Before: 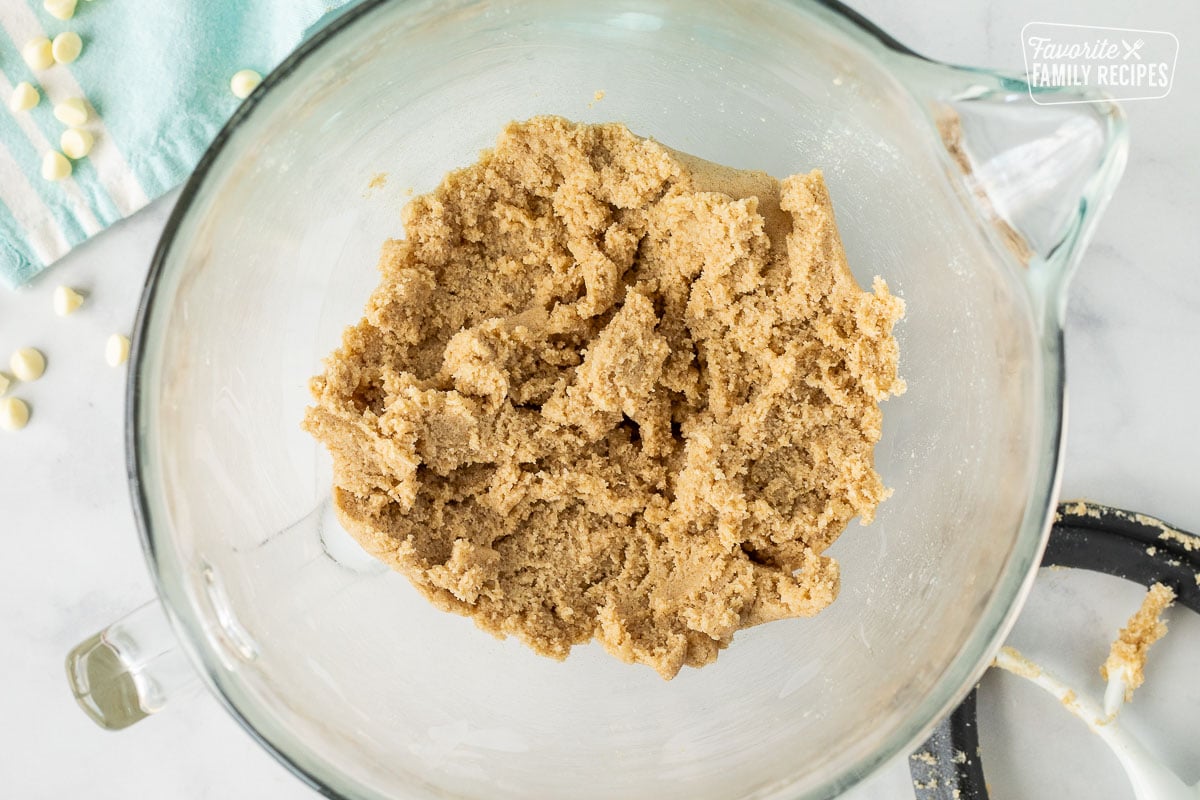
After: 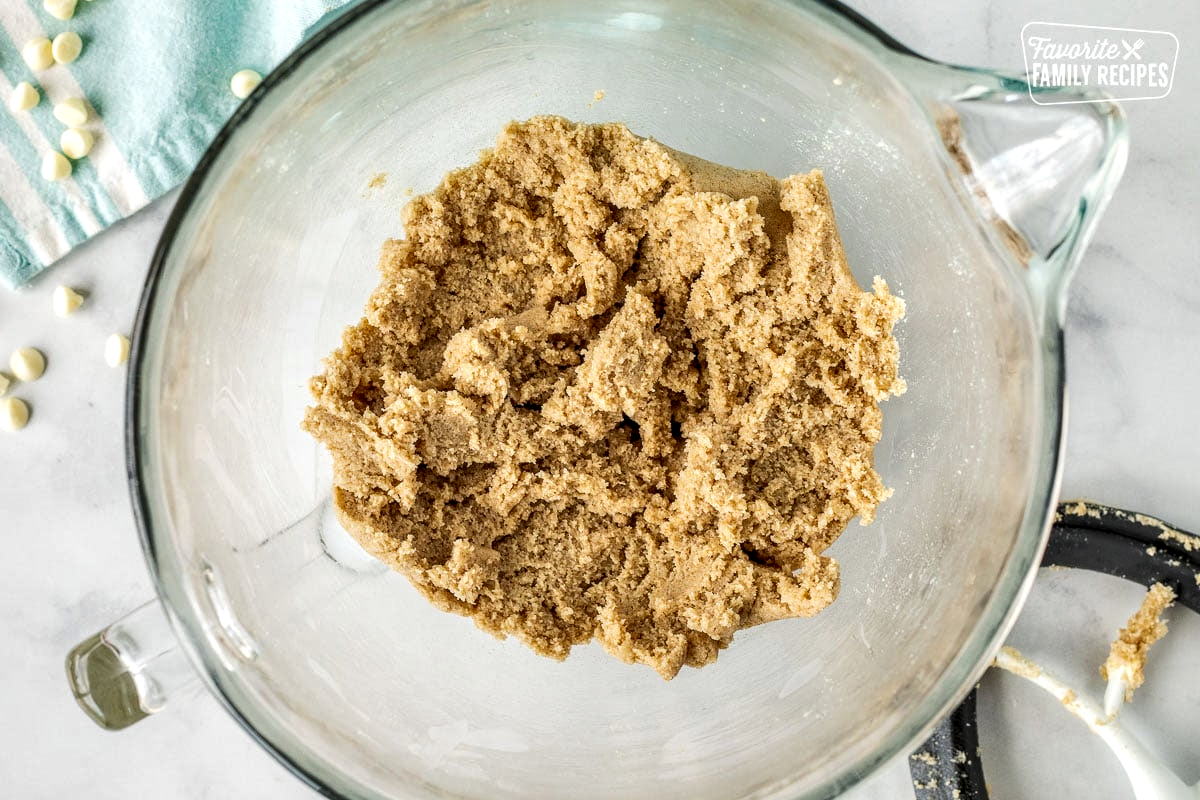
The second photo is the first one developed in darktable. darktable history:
contrast equalizer: y [[0.6 ×6], [0.55 ×6], [0 ×6], [0 ×6], [0 ×6]], mix 0.3
shadows and highlights: shadows 29.68, highlights -30.27, low approximation 0.01, soften with gaussian
local contrast: highlights 62%, detail 143%, midtone range 0.426
